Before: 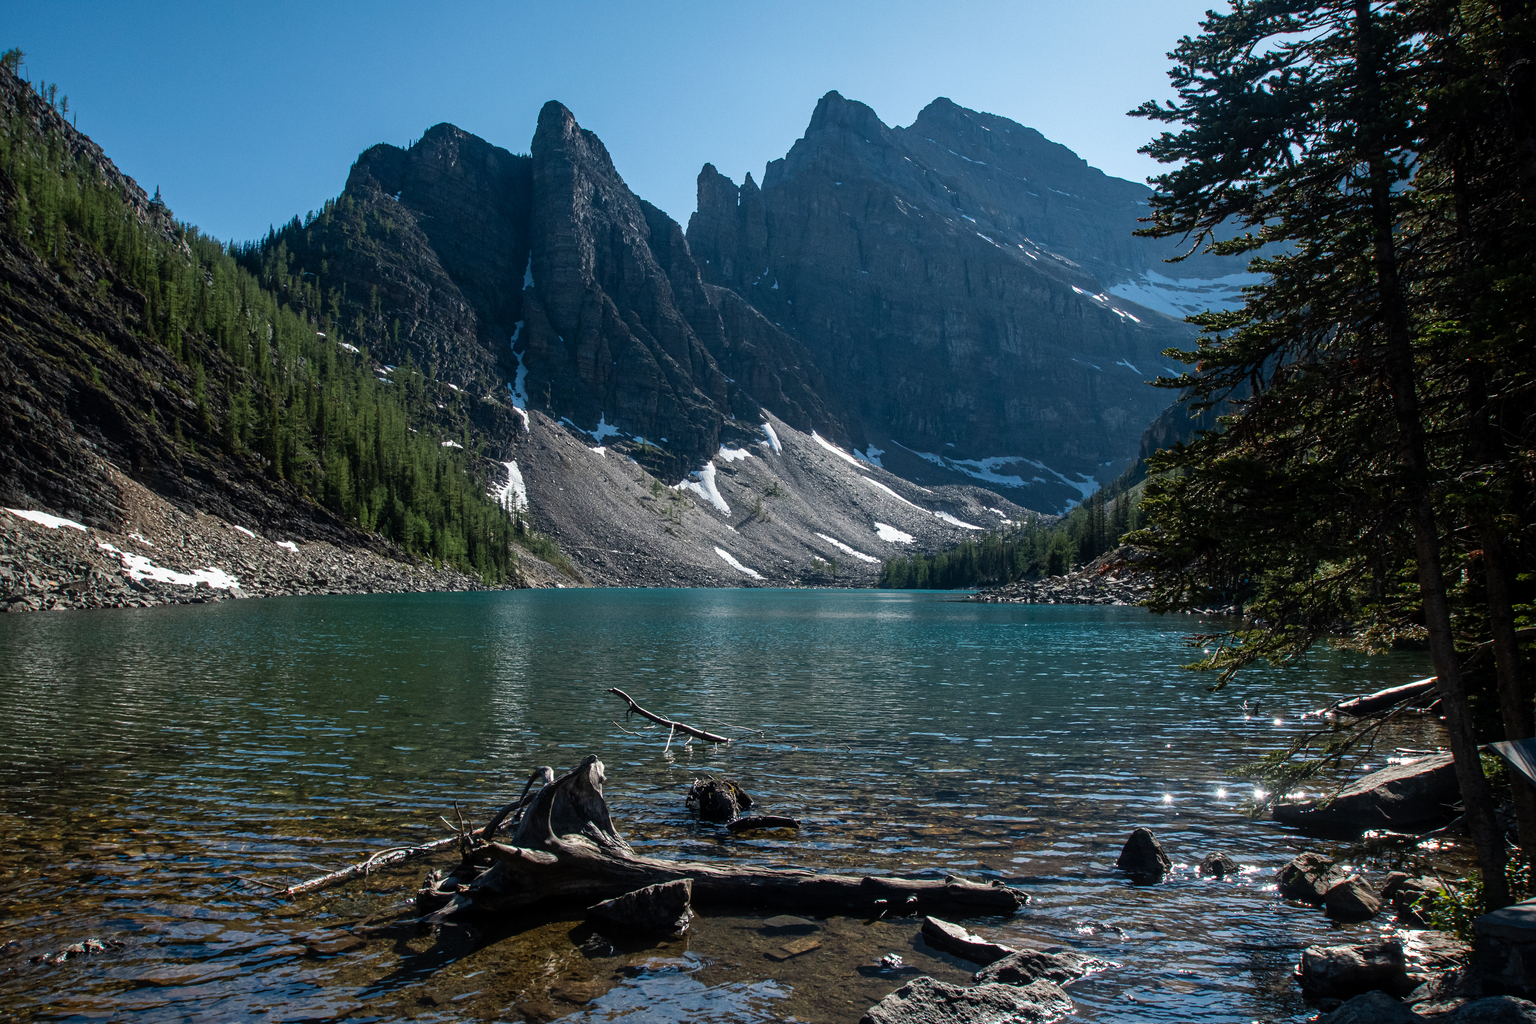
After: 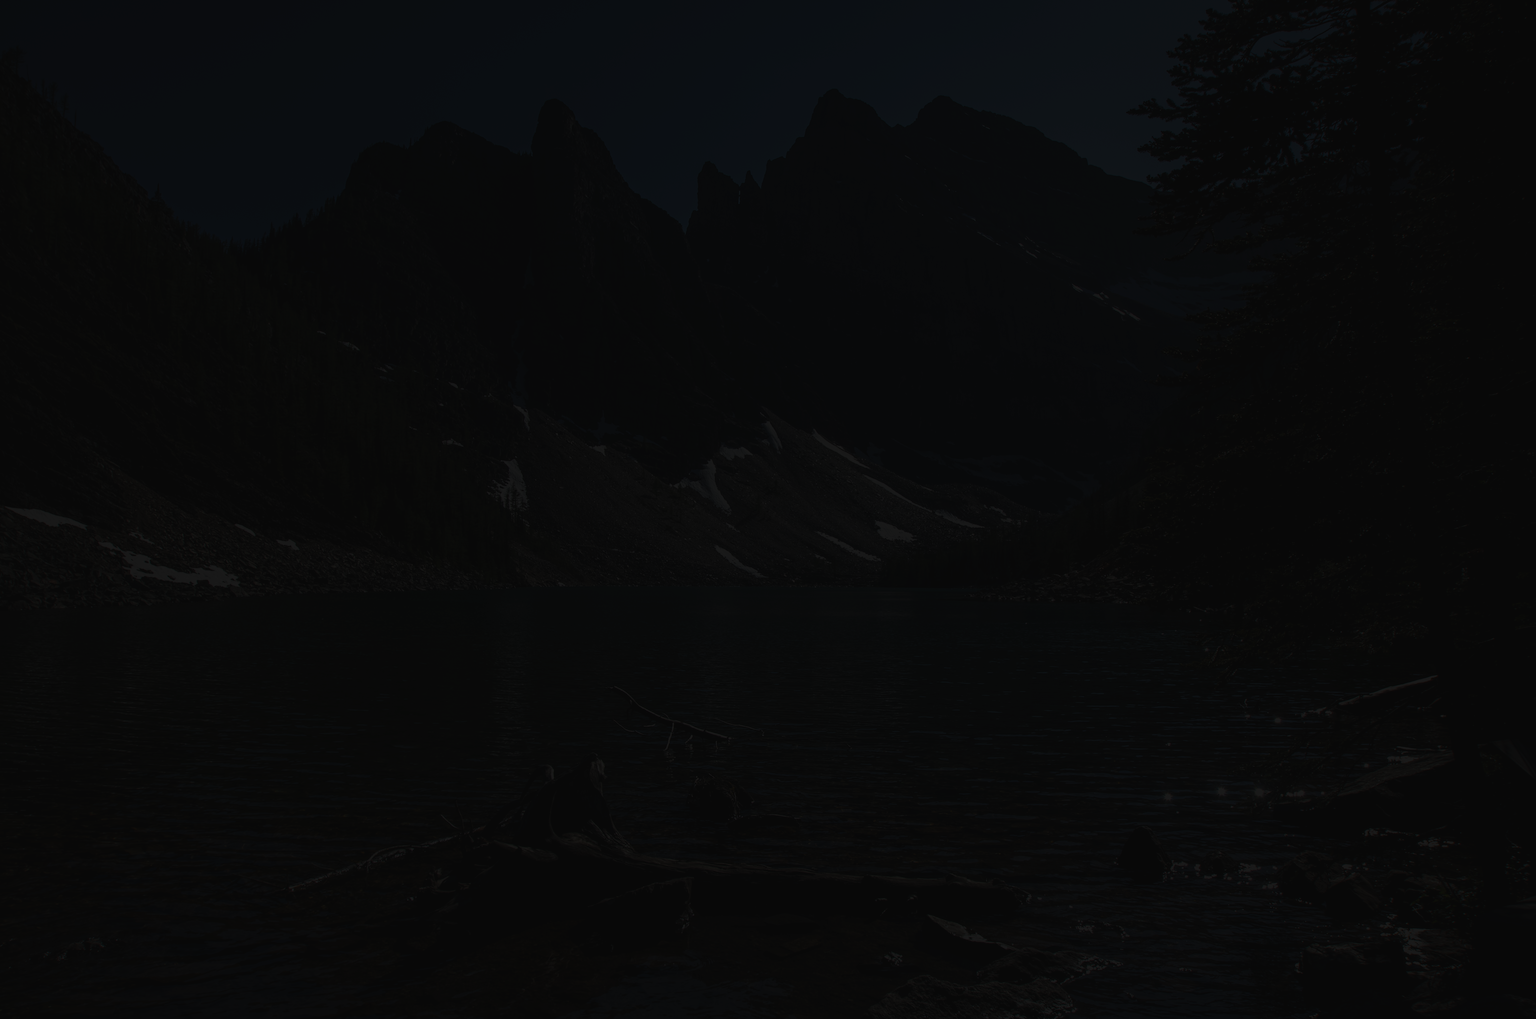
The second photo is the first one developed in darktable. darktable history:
exposure: exposure -0.307 EV, compensate exposure bias true, compensate highlight preservation false
crop: top 0.205%, bottom 0.183%
tone curve: curves: ch0 [(0, 0.022) (0.177, 0.086) (0.392, 0.438) (0.704, 0.844) (0.858, 0.938) (1, 0.981)]; ch1 [(0, 0) (0.402, 0.36) (0.476, 0.456) (0.498, 0.501) (0.518, 0.521) (0.58, 0.598) (0.619, 0.65) (0.692, 0.737) (1, 1)]; ch2 [(0, 0) (0.415, 0.438) (0.483, 0.499) (0.503, 0.507) (0.526, 0.537) (0.563, 0.624) (0.626, 0.714) (0.699, 0.753) (0.997, 0.858)], preserve colors none
